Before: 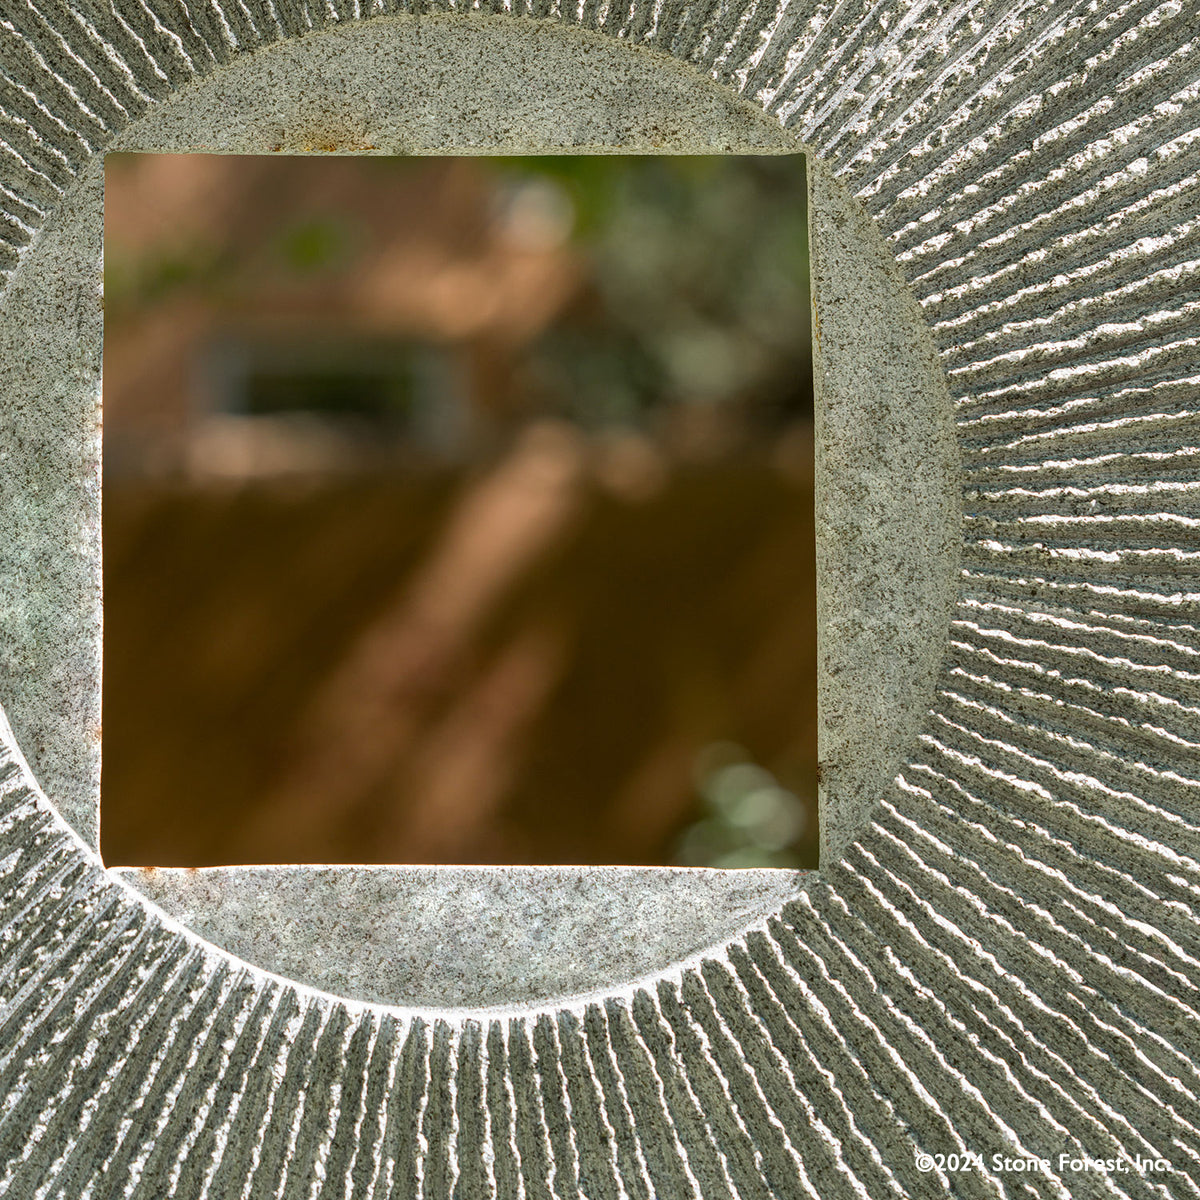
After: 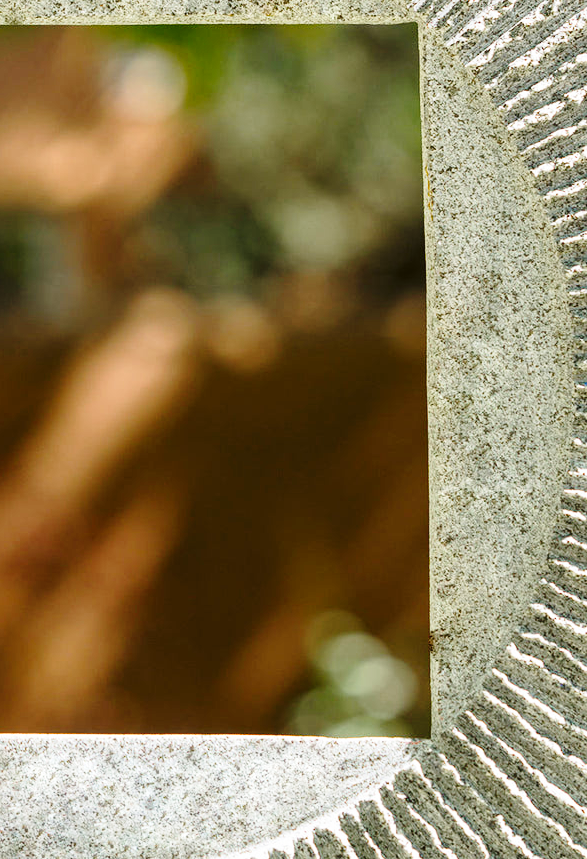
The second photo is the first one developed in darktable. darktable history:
crop: left 32.394%, top 10.98%, right 18.644%, bottom 17.416%
base curve: curves: ch0 [(0, 0) (0.028, 0.03) (0.121, 0.232) (0.46, 0.748) (0.859, 0.968) (1, 1)], preserve colors none
tone equalizer: edges refinement/feathering 500, mask exposure compensation -1.57 EV, preserve details no
